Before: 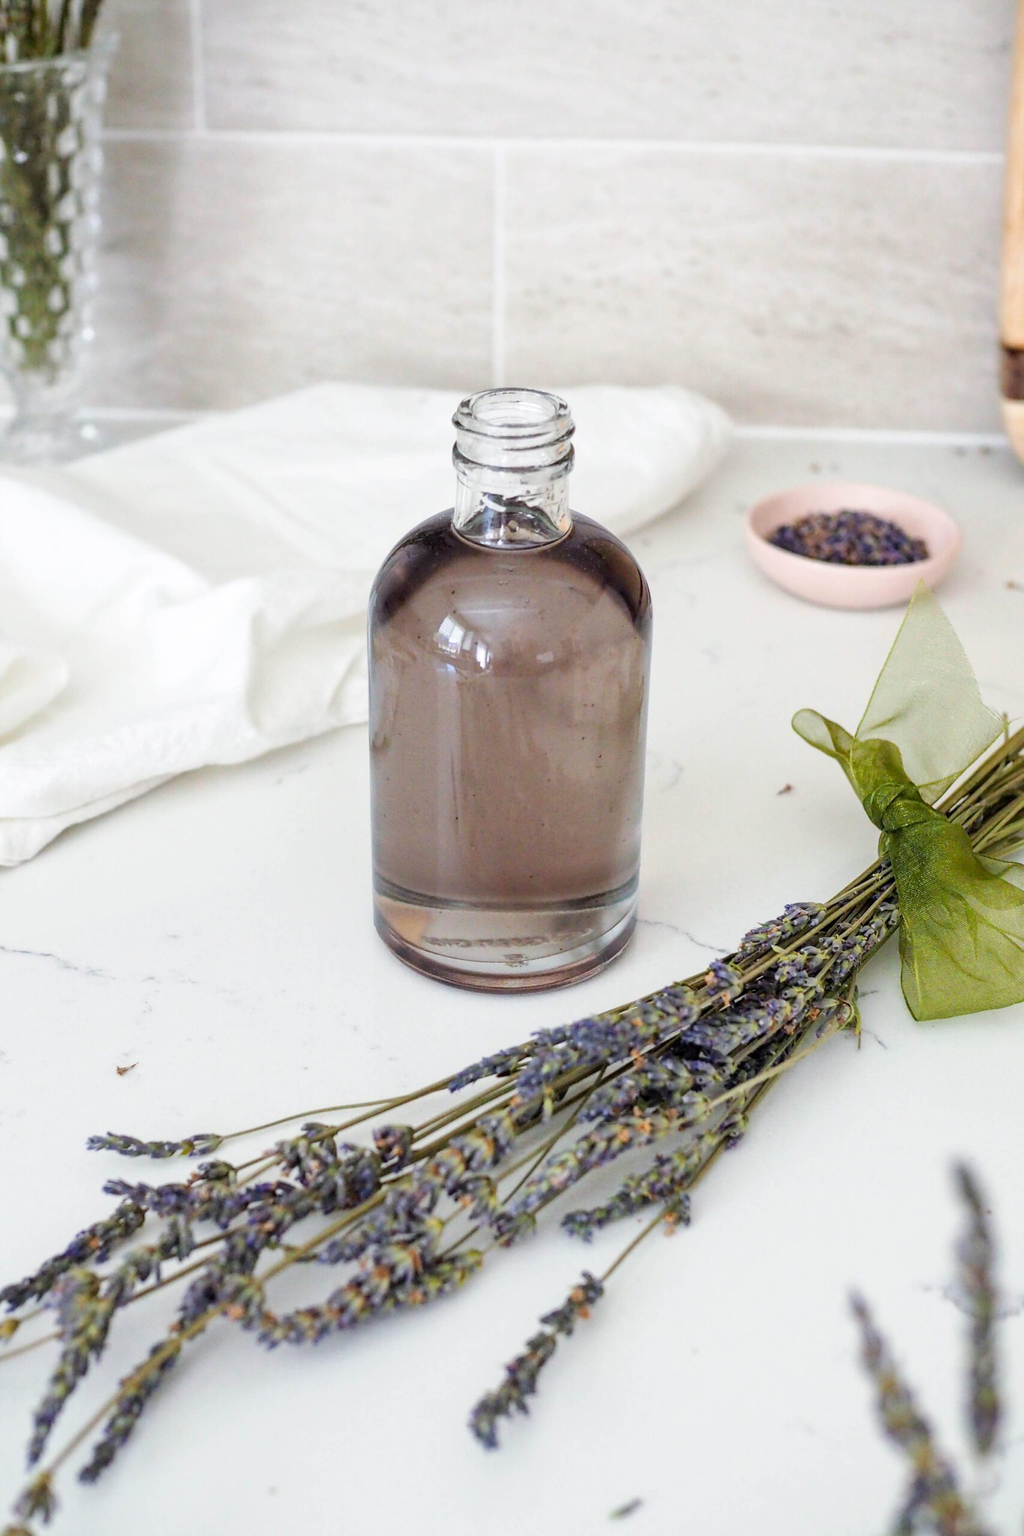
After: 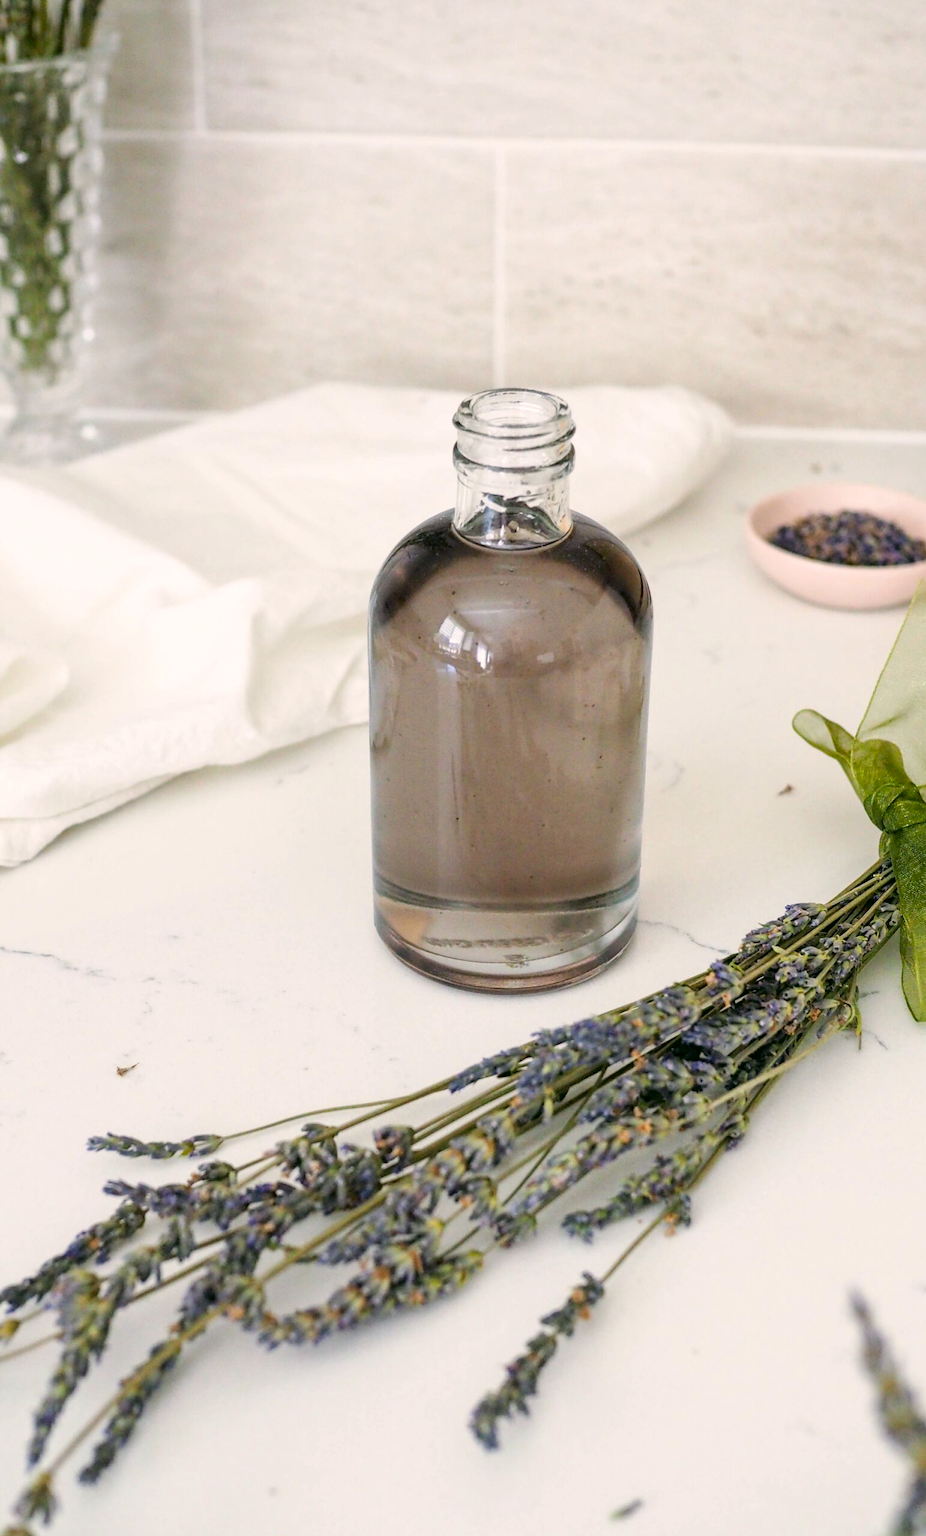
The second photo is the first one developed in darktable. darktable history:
crop: right 9.509%, bottom 0.031%
color correction: highlights a* 4.02, highlights b* 4.98, shadows a* -7.55, shadows b* 4.98
rotate and perspective: crop left 0, crop top 0
